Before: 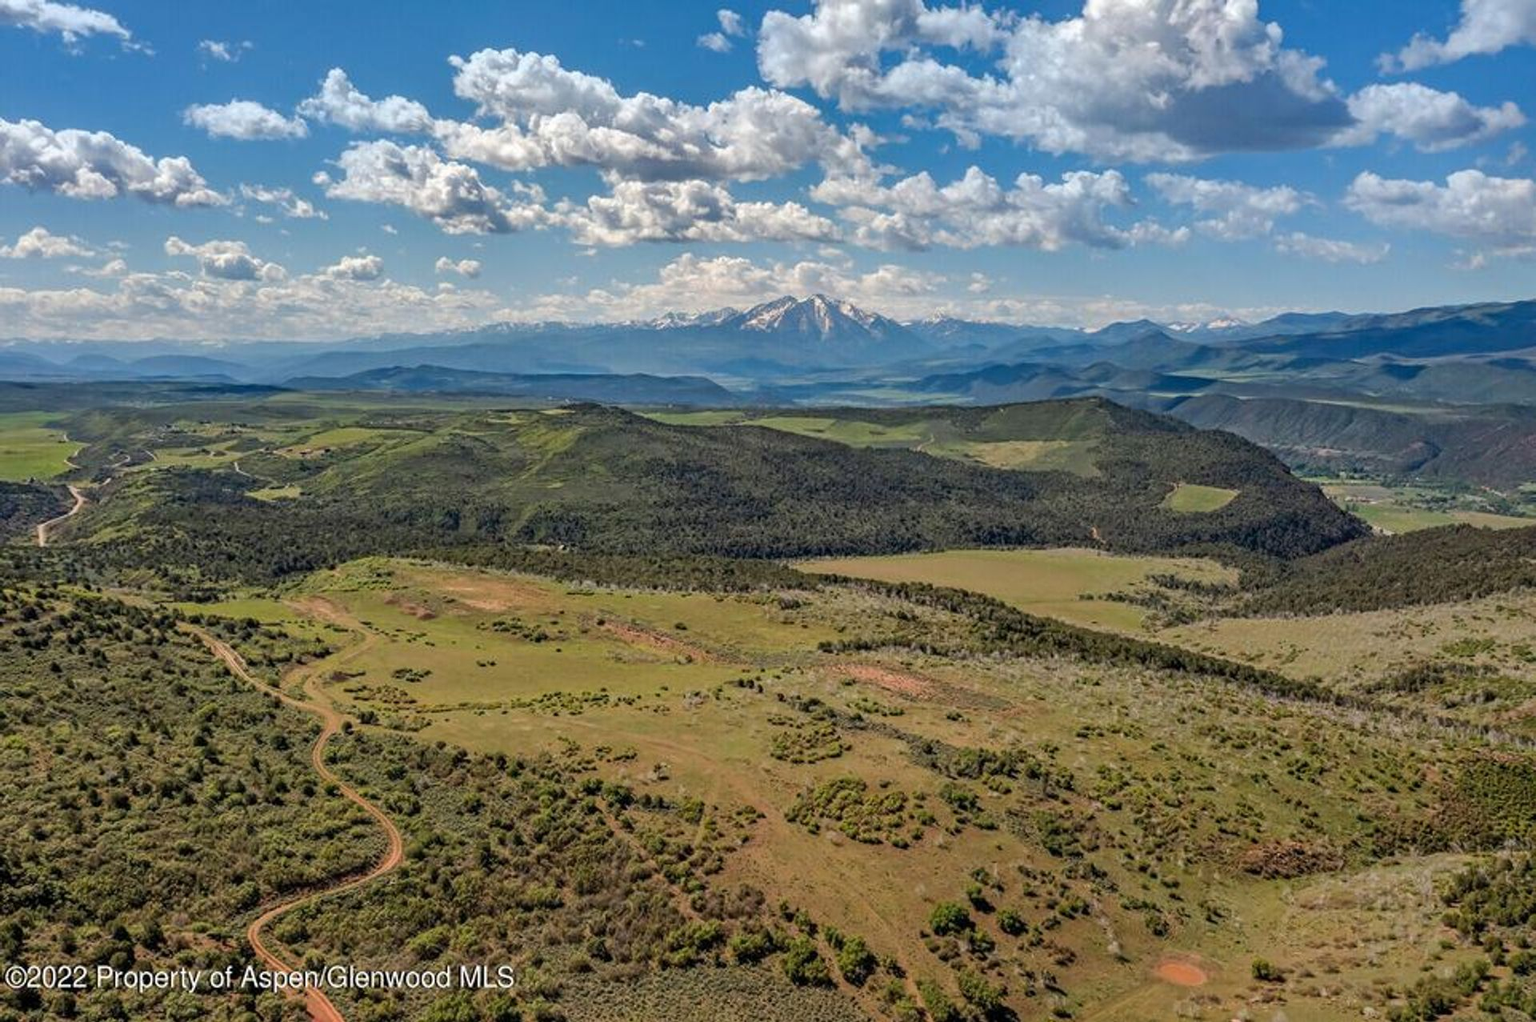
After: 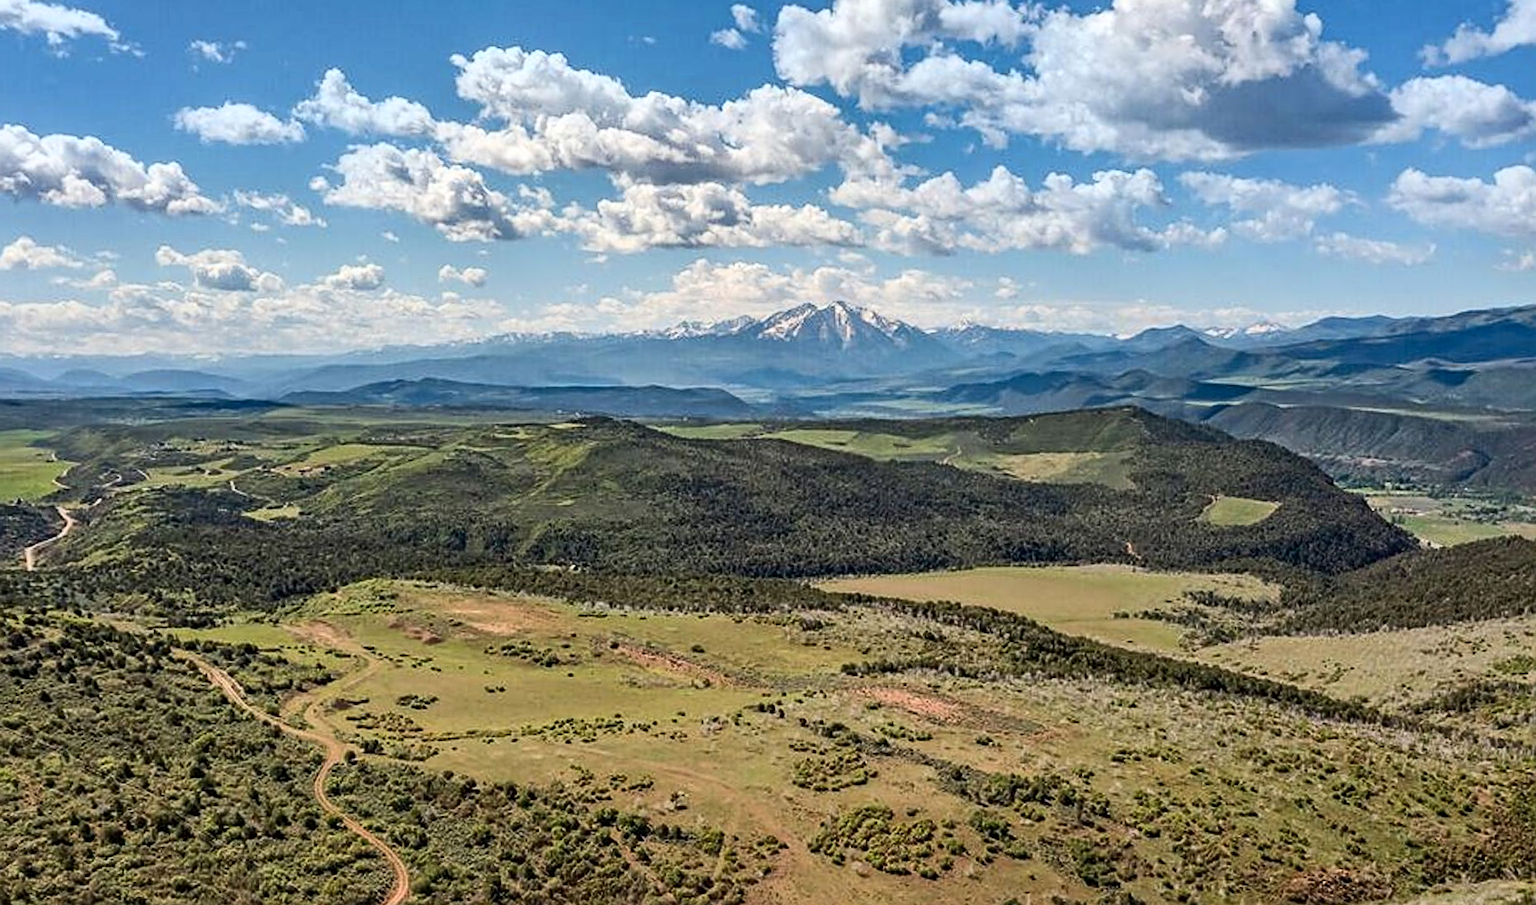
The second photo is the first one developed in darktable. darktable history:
sharpen: on, module defaults
contrast brightness saturation: contrast 0.242, brightness 0.089
crop and rotate: angle 0.429°, left 0.38%, right 2.768%, bottom 14.184%
